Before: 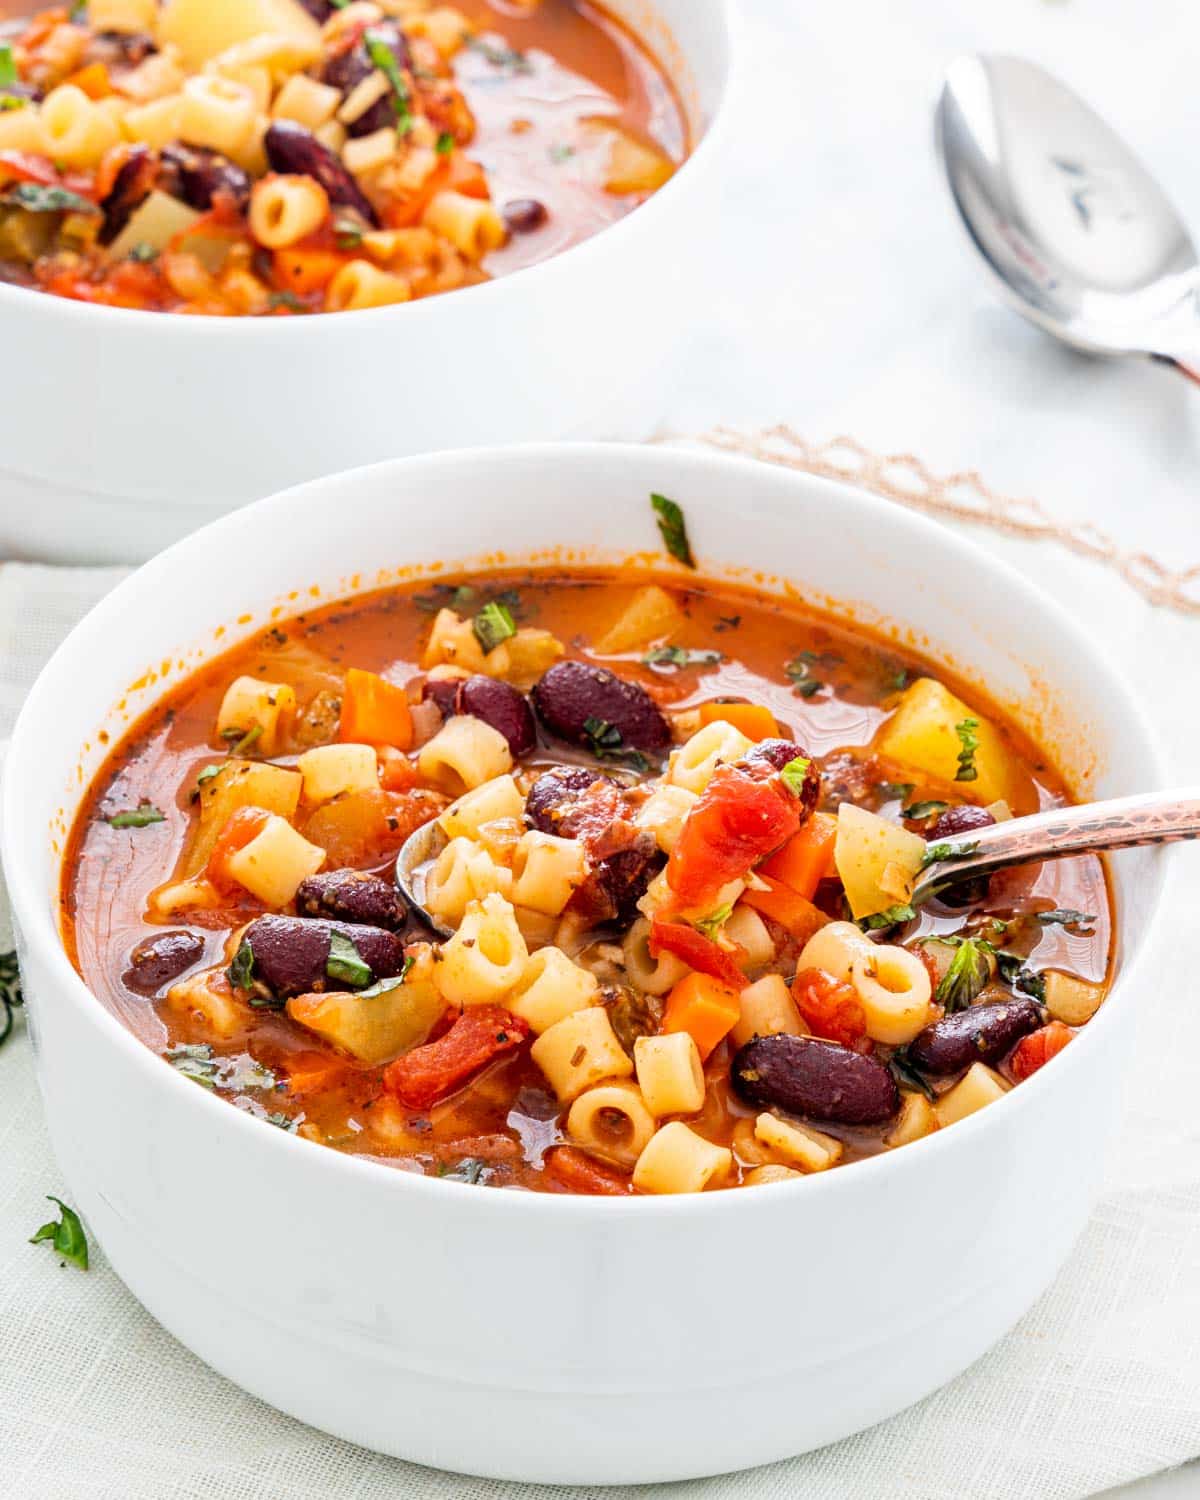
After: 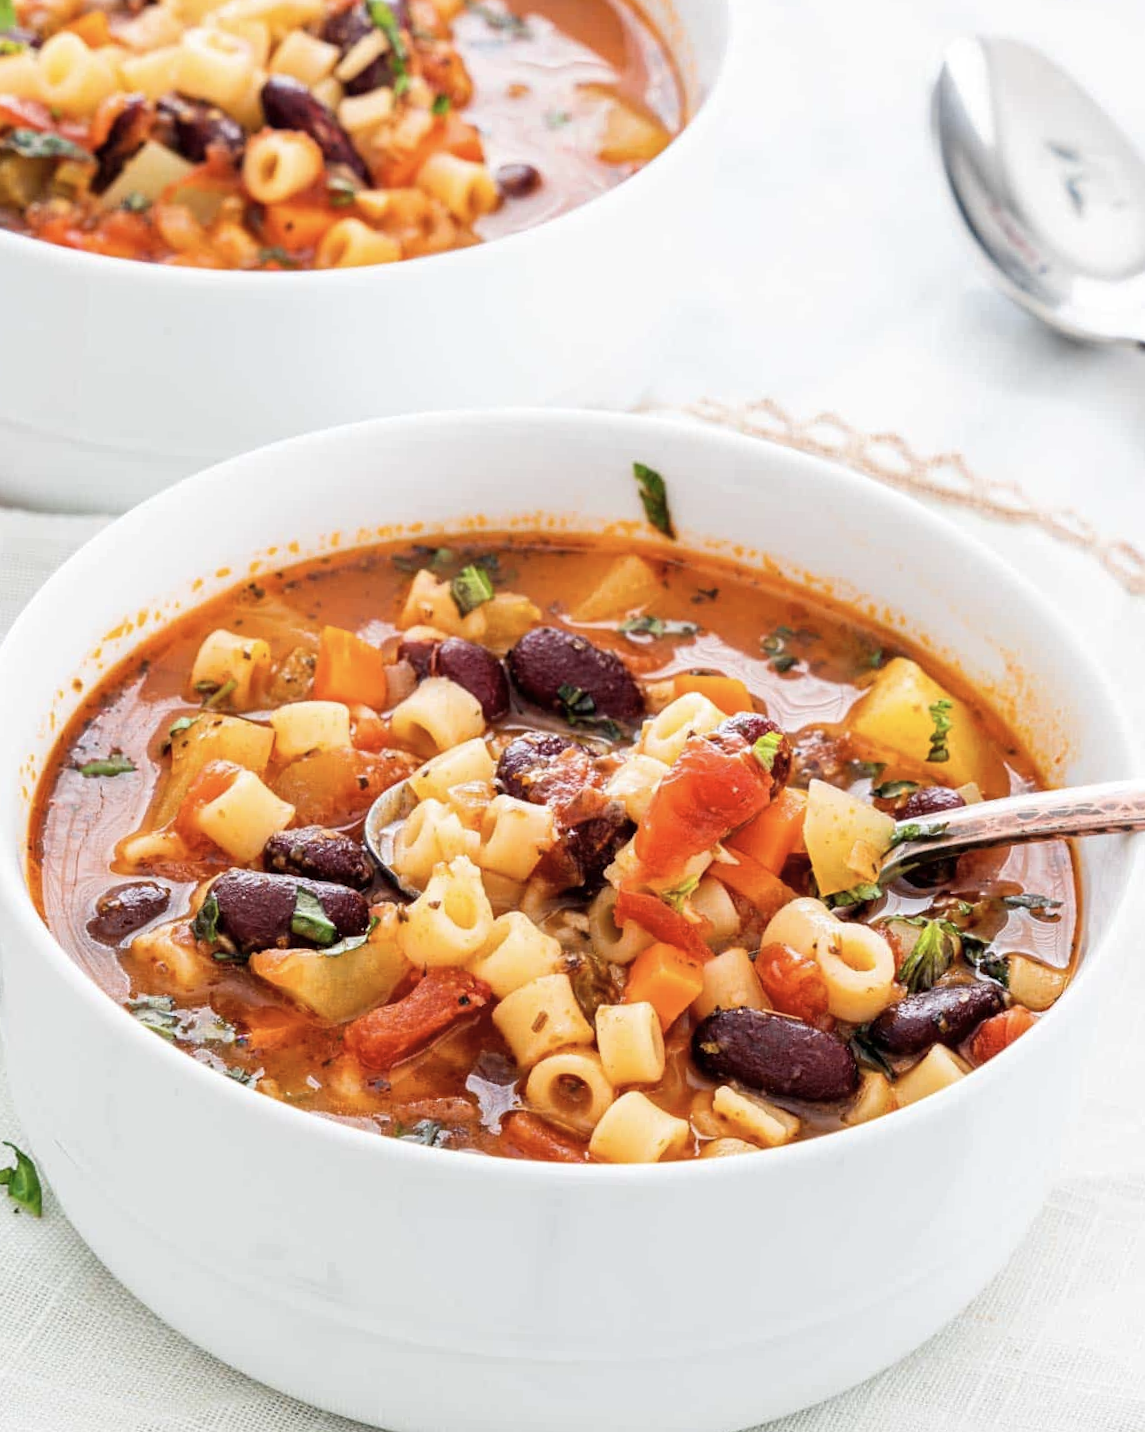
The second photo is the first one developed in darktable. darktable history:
color correction: highlights b* -0.024, saturation 0.817
crop and rotate: angle -2.2°
